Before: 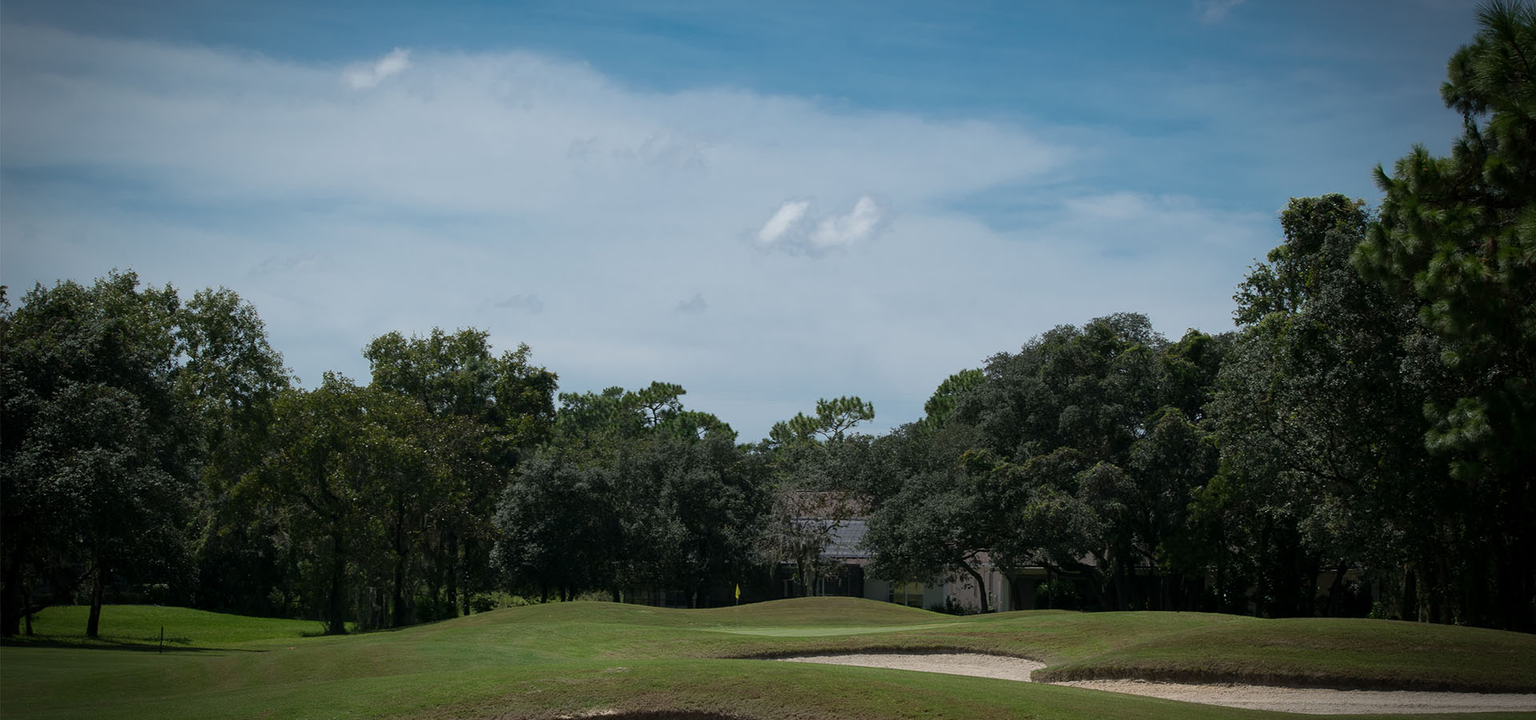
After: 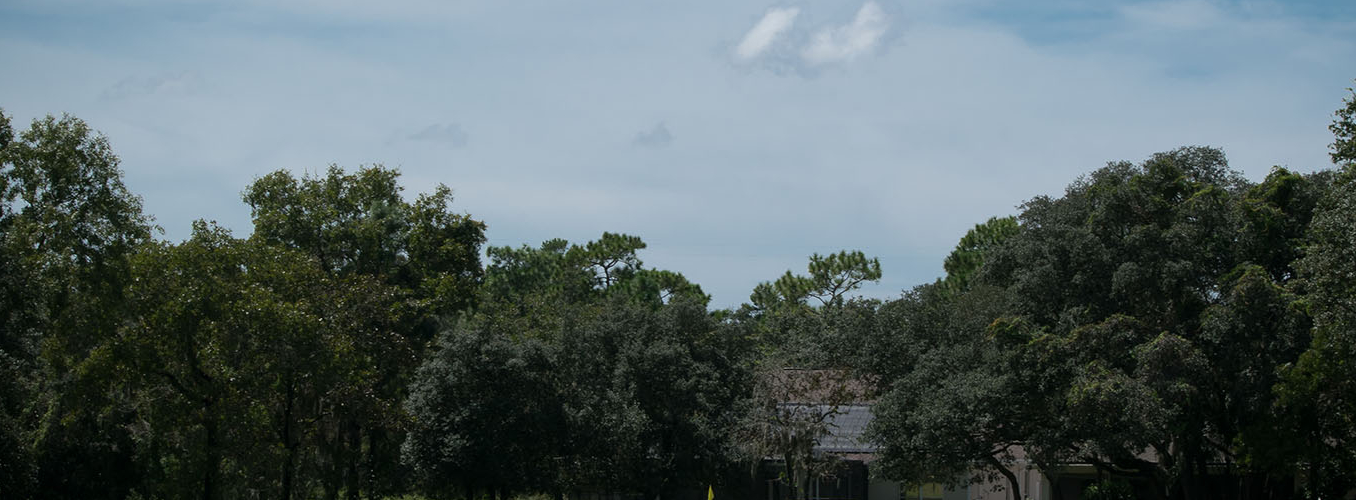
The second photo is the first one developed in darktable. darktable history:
crop: left 11.003%, top 27.167%, right 18.298%, bottom 17.151%
